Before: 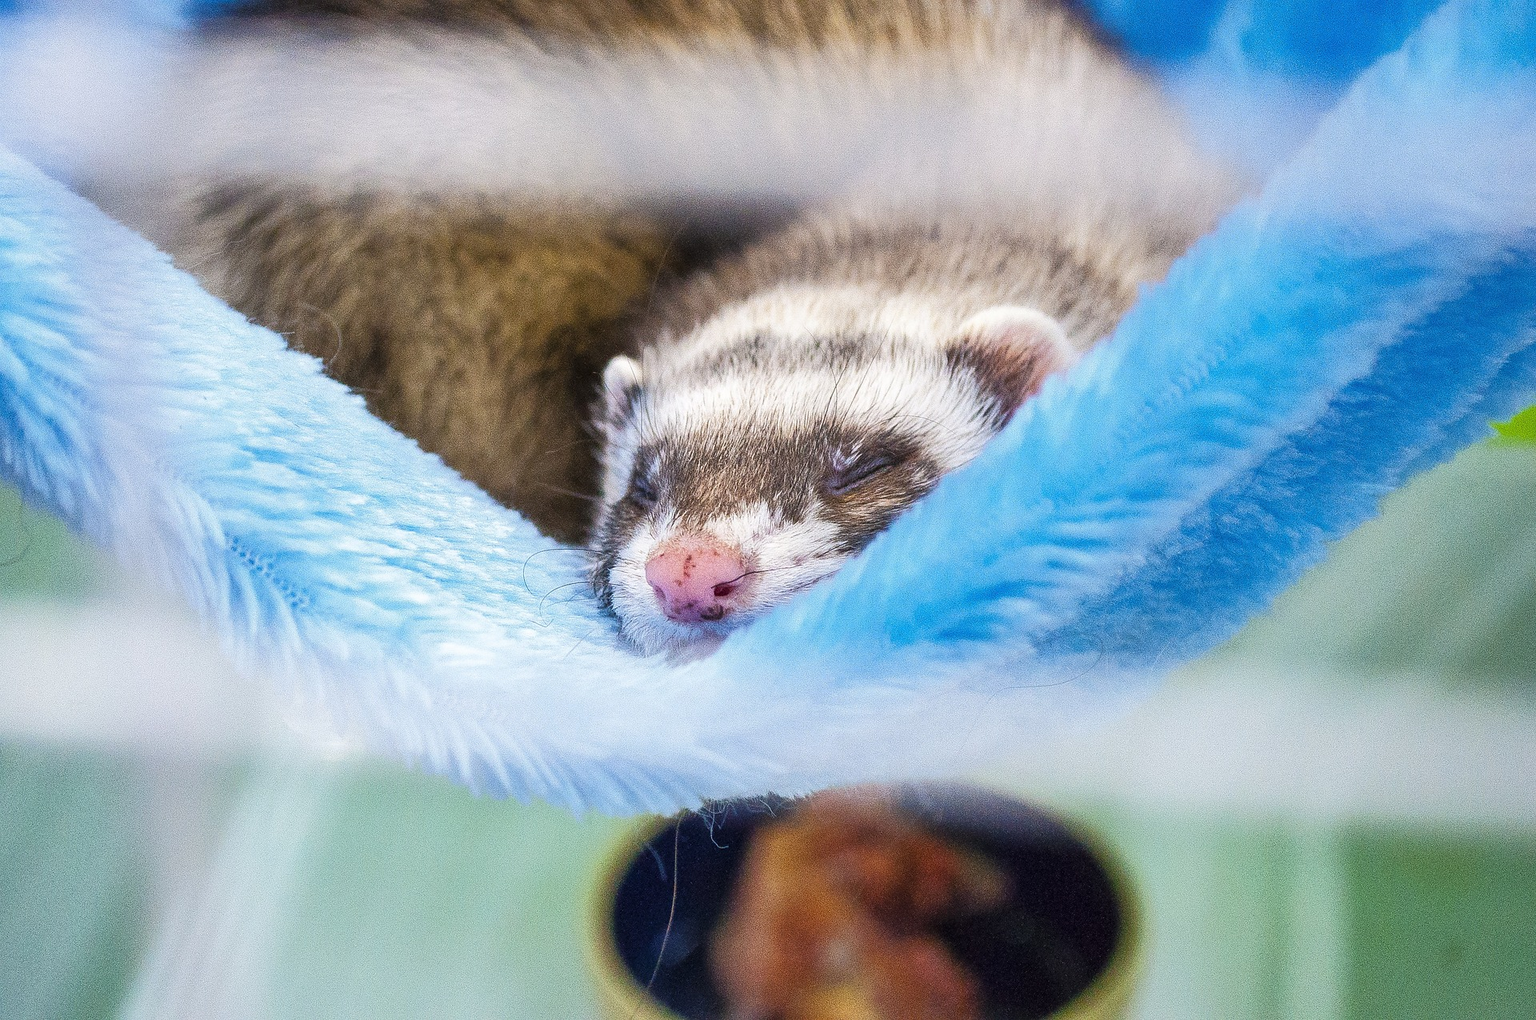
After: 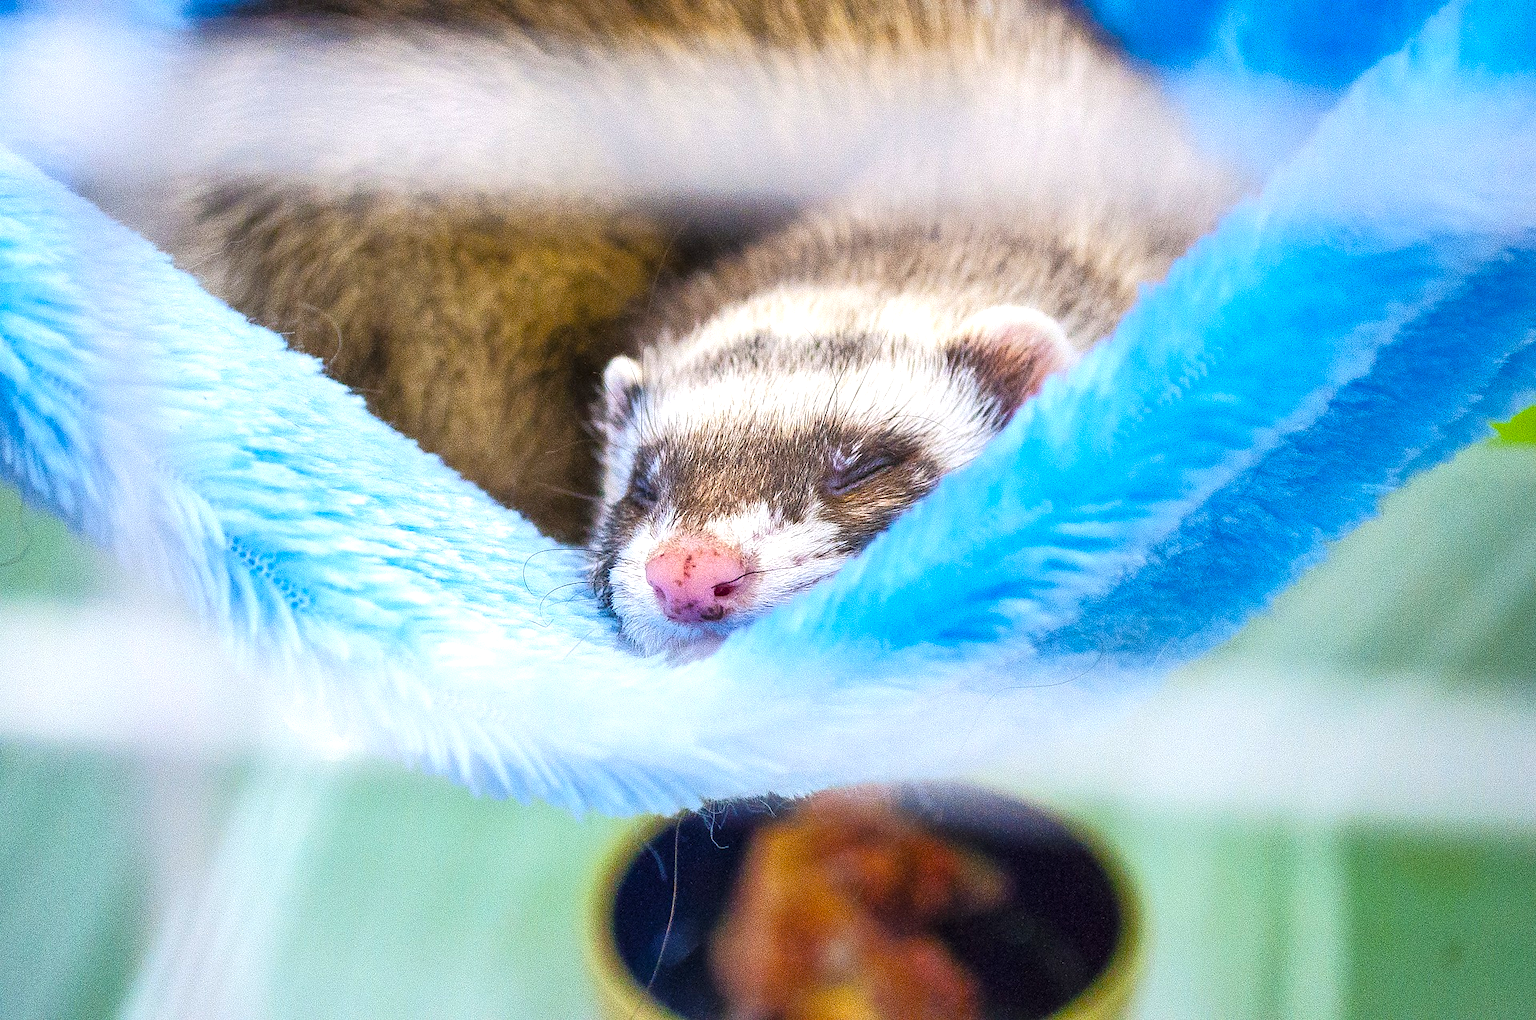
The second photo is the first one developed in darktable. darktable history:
color balance rgb: perceptual saturation grading › global saturation 19.996%, perceptual brilliance grading › global brilliance 9.462%, global vibrance 20%
